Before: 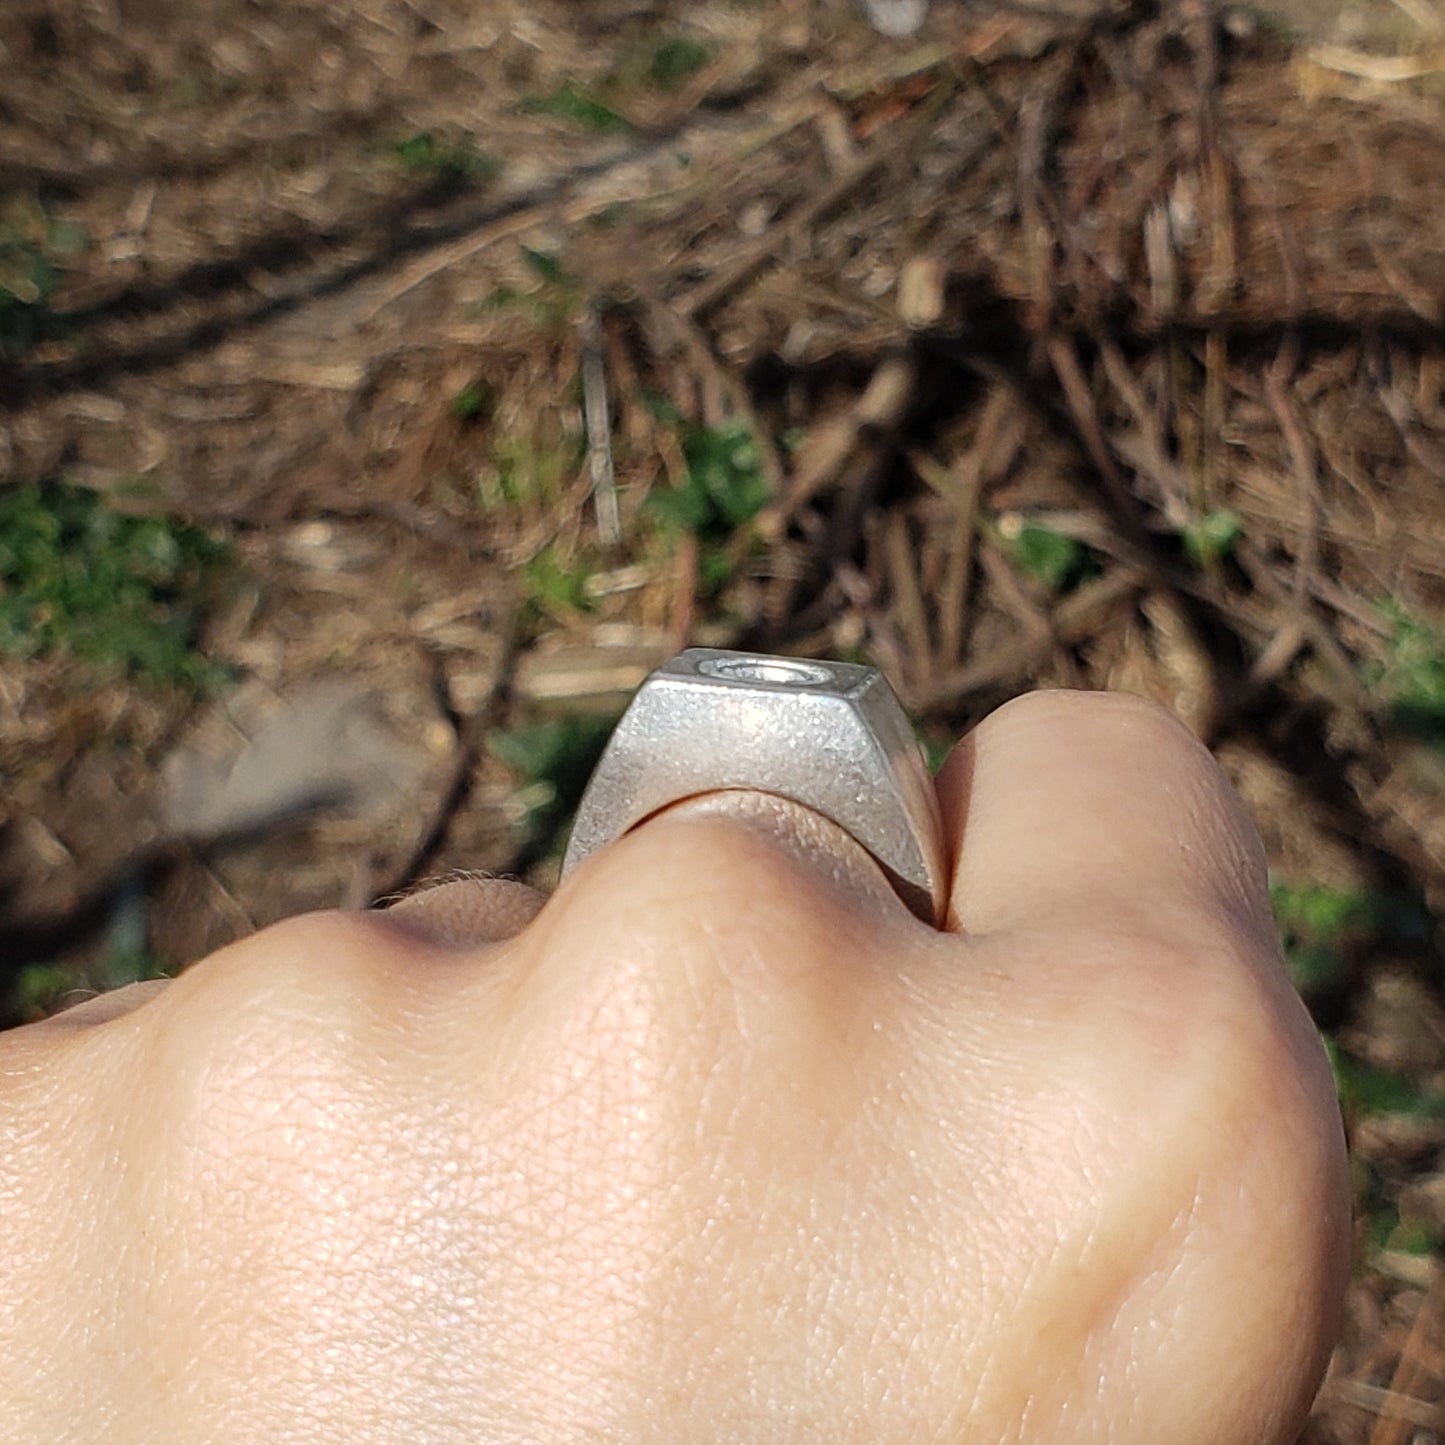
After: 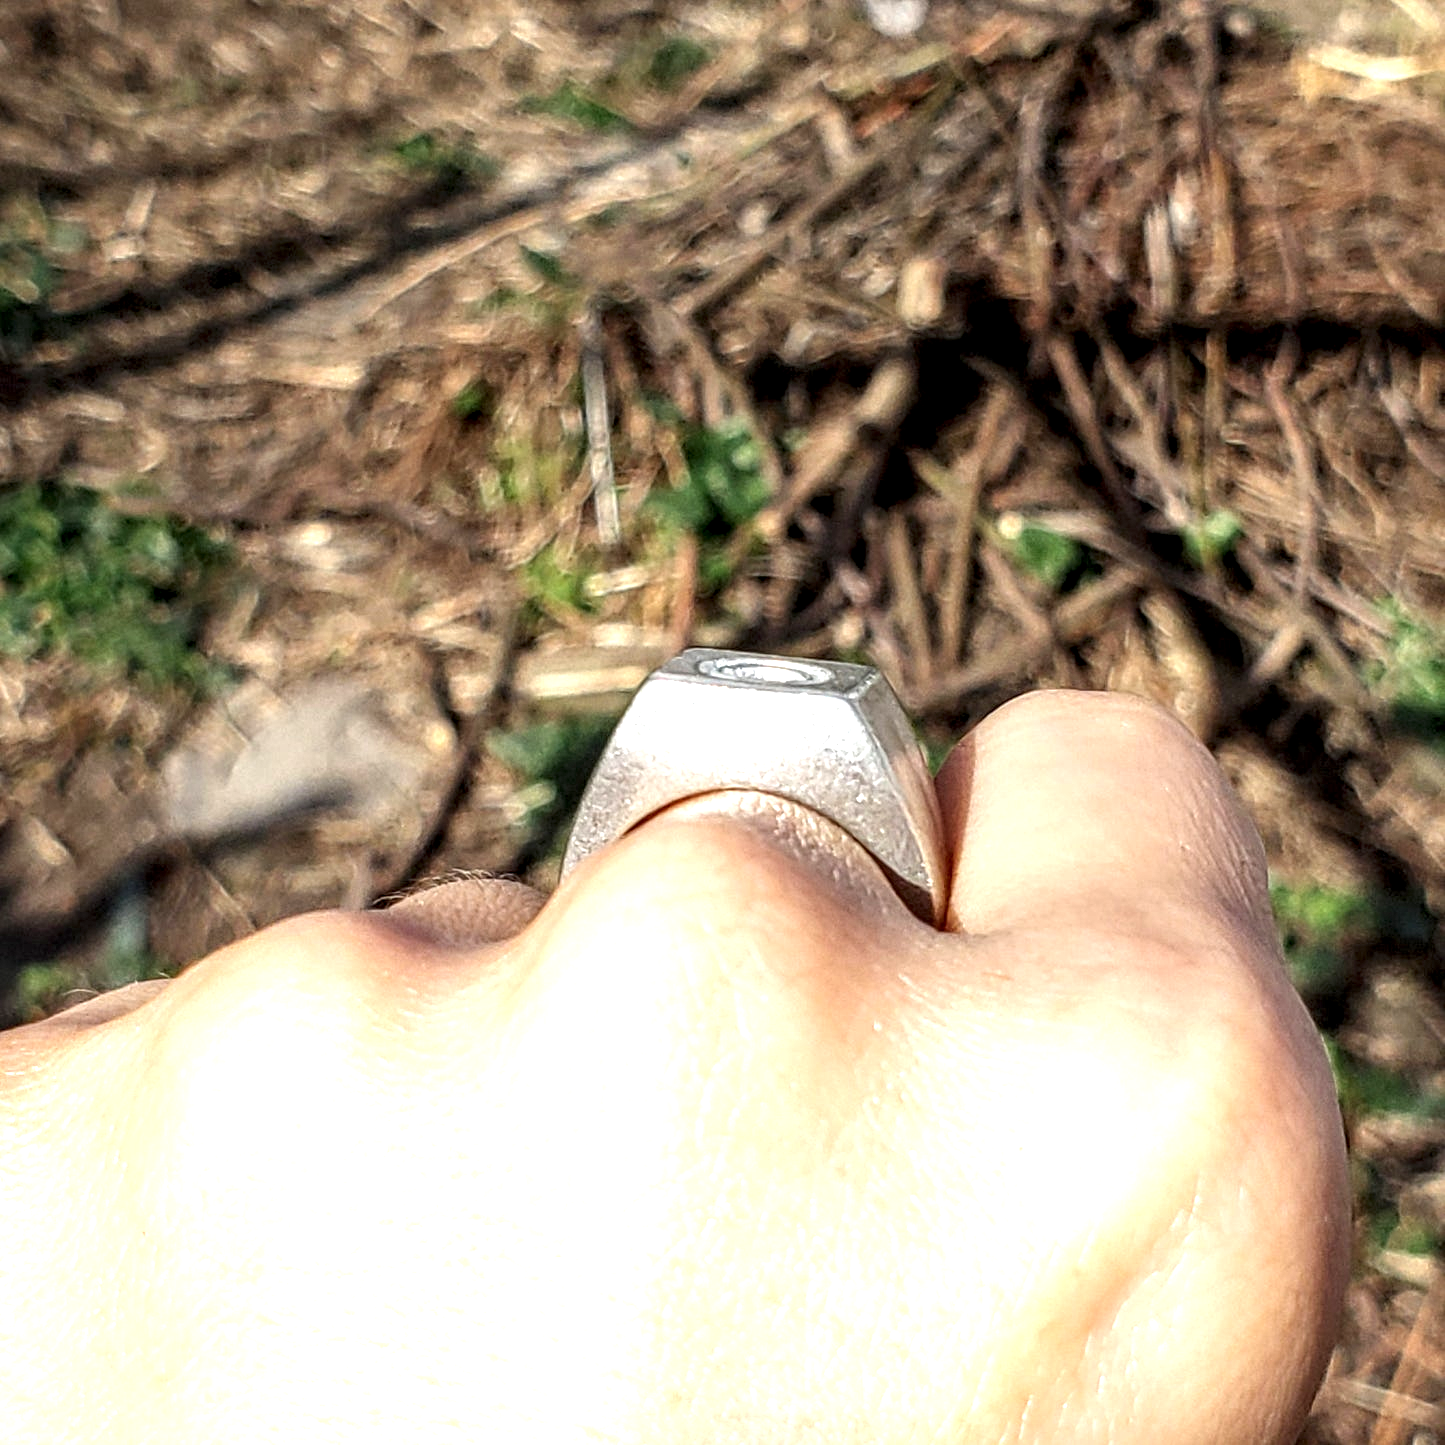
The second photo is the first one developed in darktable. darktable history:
tone curve: curves: ch0 [(0, 0) (0.003, 0.003) (0.011, 0.011) (0.025, 0.025) (0.044, 0.044) (0.069, 0.069) (0.1, 0.099) (0.136, 0.135) (0.177, 0.176) (0.224, 0.223) (0.277, 0.275) (0.335, 0.333) (0.399, 0.396) (0.468, 0.465) (0.543, 0.545) (0.623, 0.625) (0.709, 0.71) (0.801, 0.801) (0.898, 0.898) (1, 1)], preserve colors none
exposure: black level correction 0.001, exposure 0.955 EV, compensate exposure bias true, compensate highlight preservation false
local contrast: detail 150%
